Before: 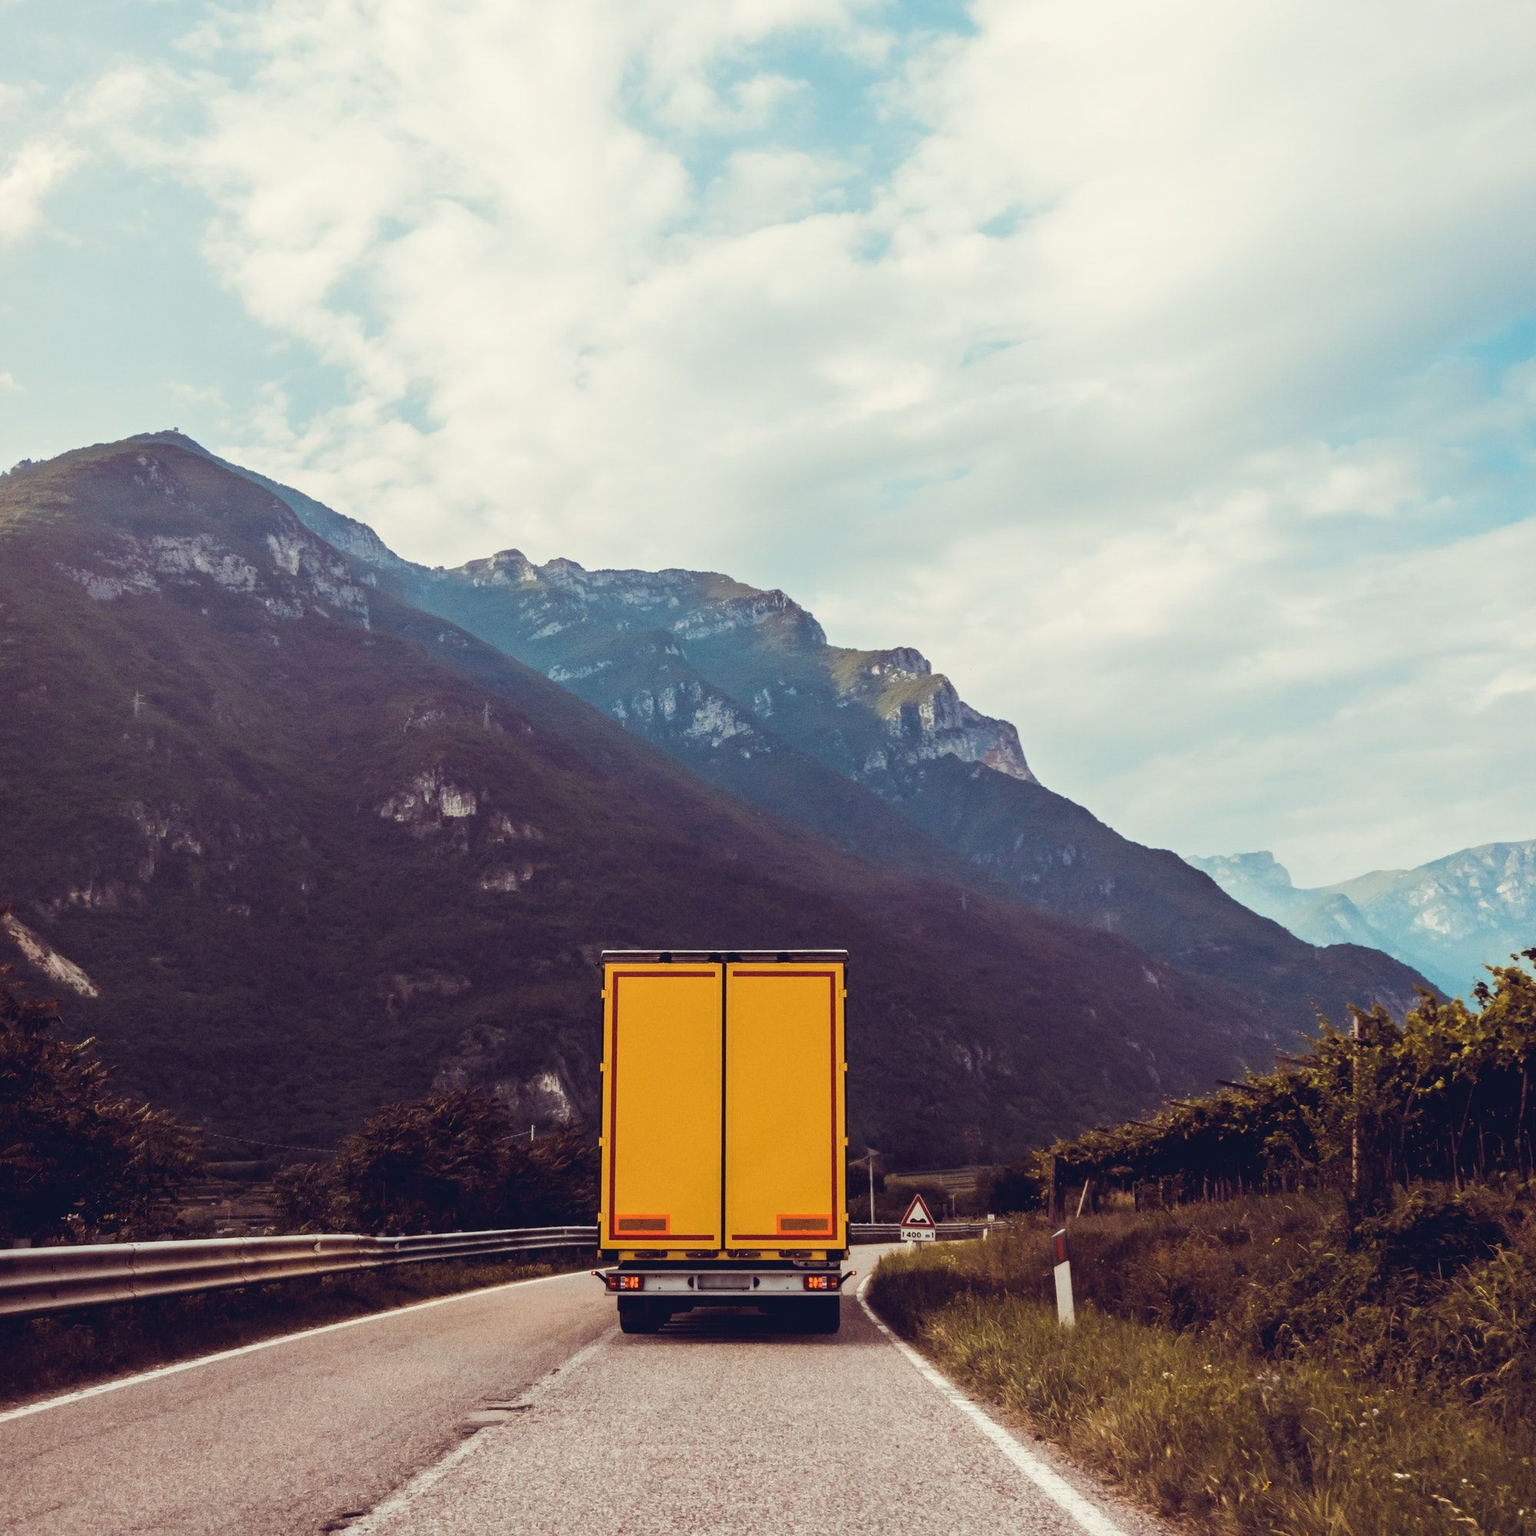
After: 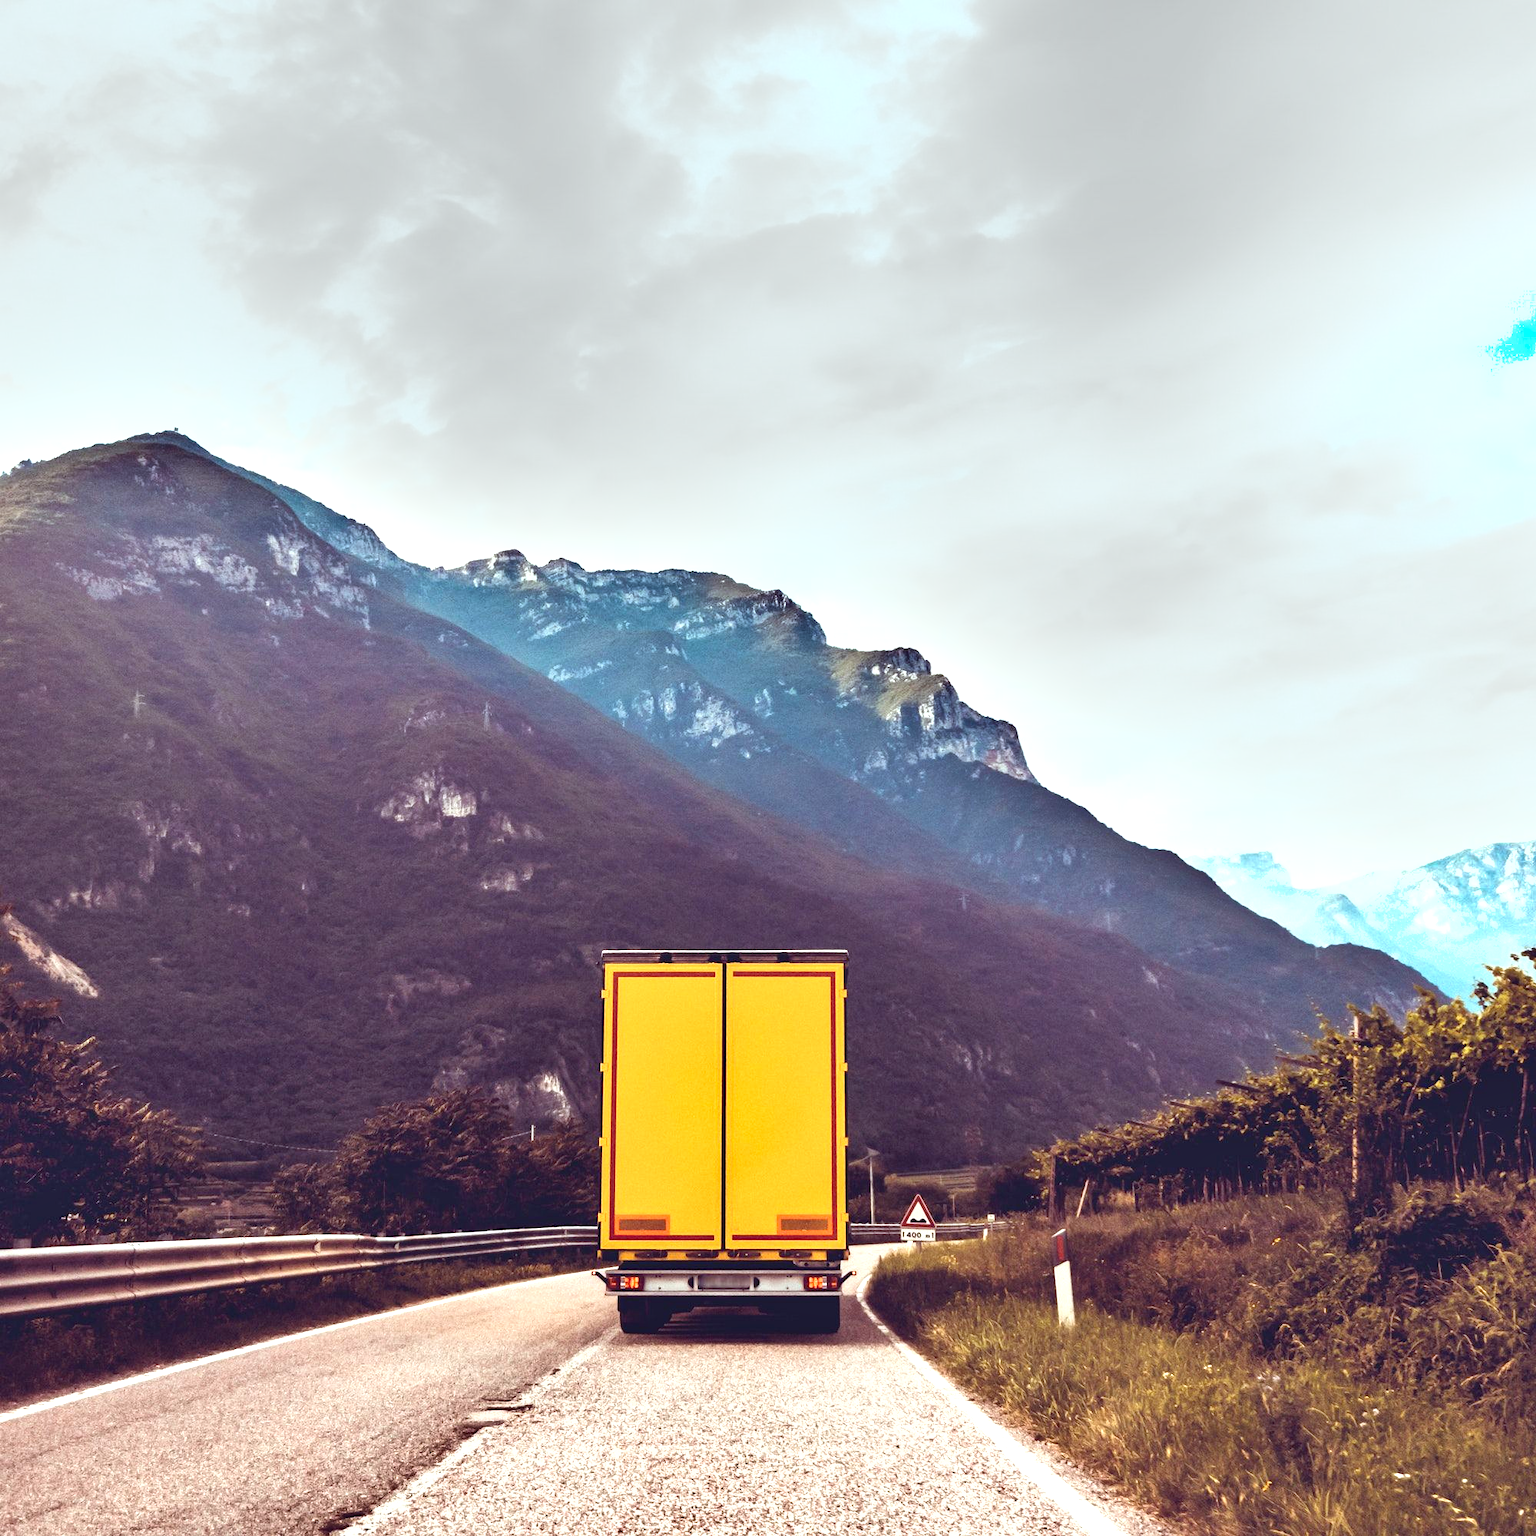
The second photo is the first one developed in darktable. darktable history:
exposure: black level correction 0.001, exposure 1.132 EV, compensate exposure bias true, compensate highlight preservation false
color correction: highlights a* -2.78, highlights b* -2.87, shadows a* 2.37, shadows b* 2.96
shadows and highlights: shadows 40.07, highlights -53.42, low approximation 0.01, soften with gaussian
